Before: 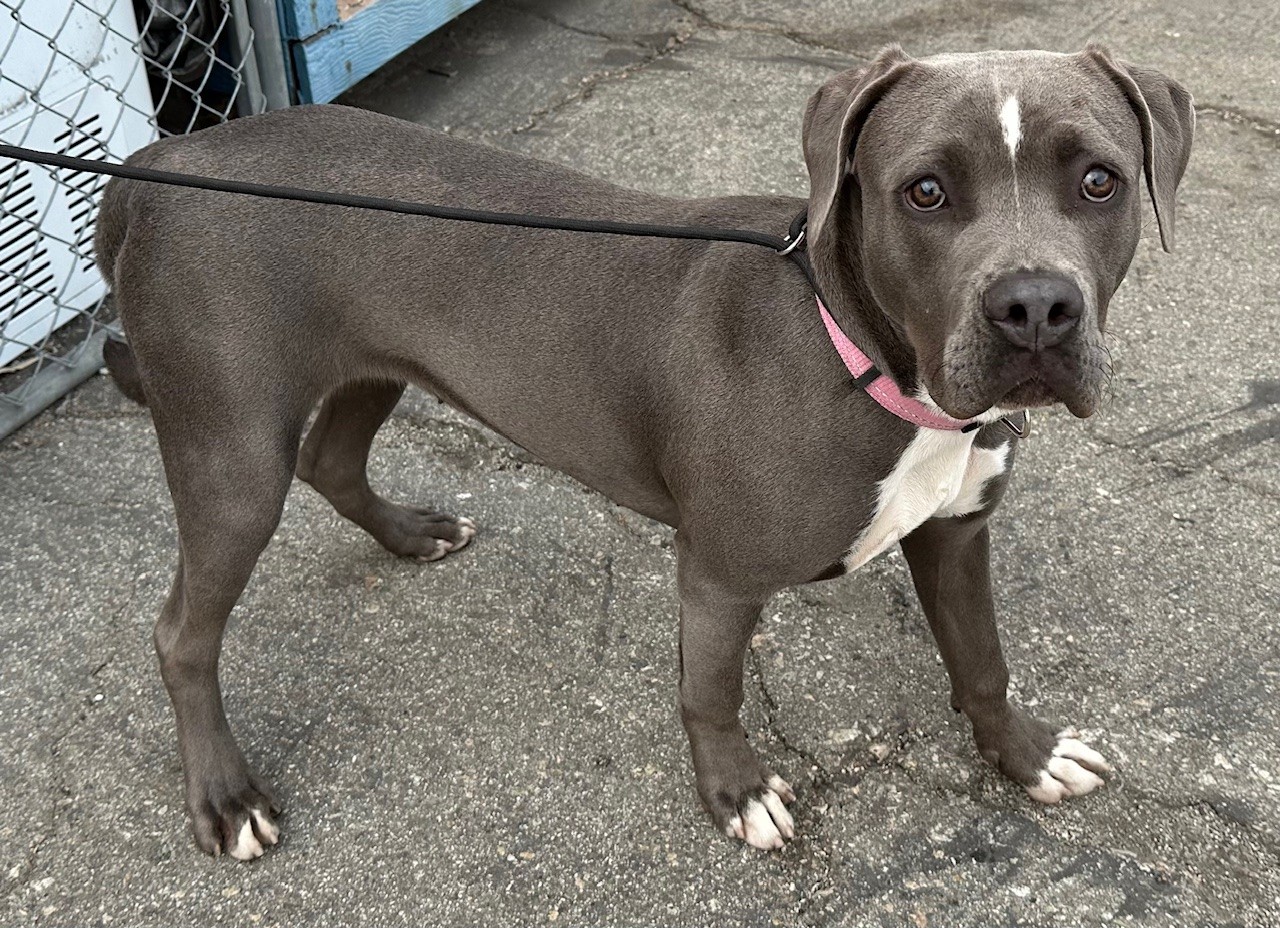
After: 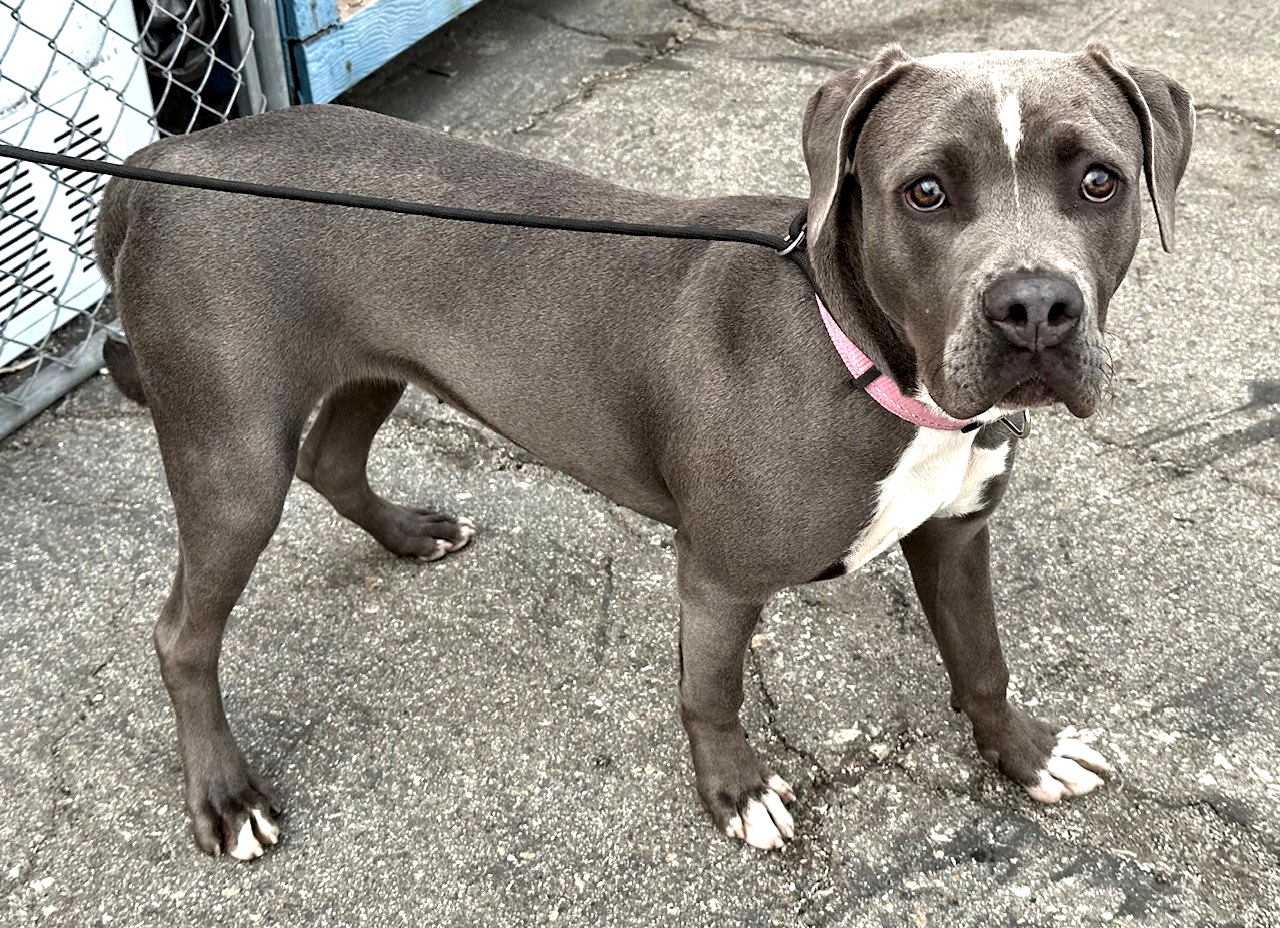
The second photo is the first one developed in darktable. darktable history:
exposure: black level correction -0.002, exposure 0.54 EV, compensate highlight preservation false
contrast equalizer: y [[0.586, 0.584, 0.576, 0.565, 0.552, 0.539], [0.5 ×6], [0.97, 0.959, 0.919, 0.859, 0.789, 0.717], [0 ×6], [0 ×6]]
